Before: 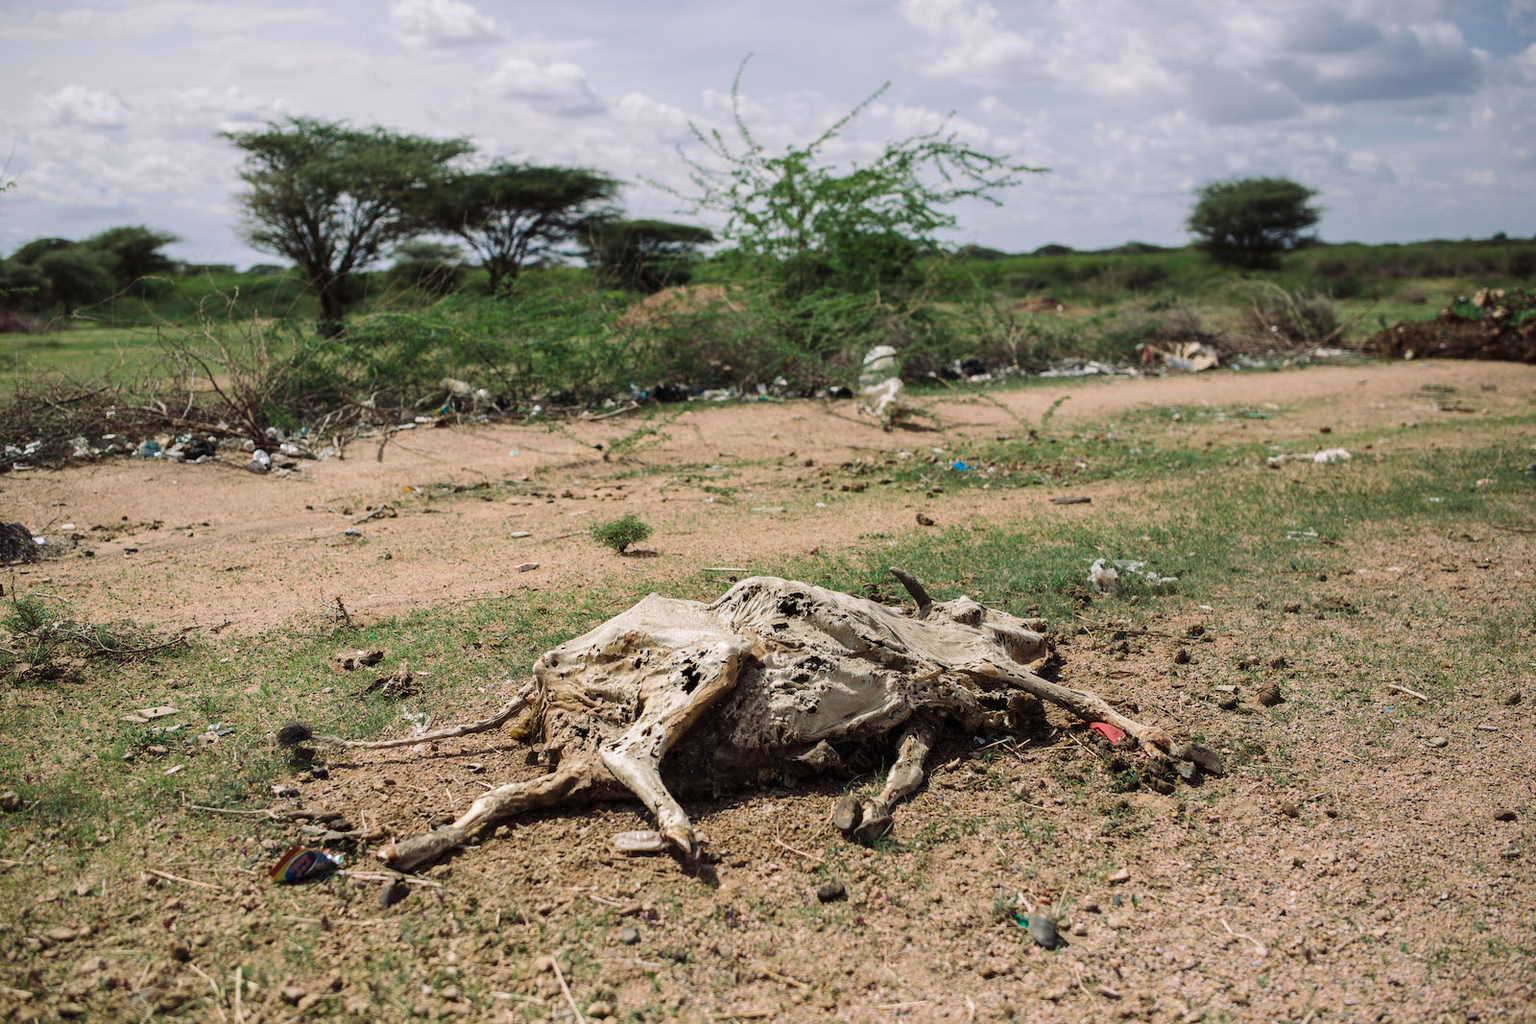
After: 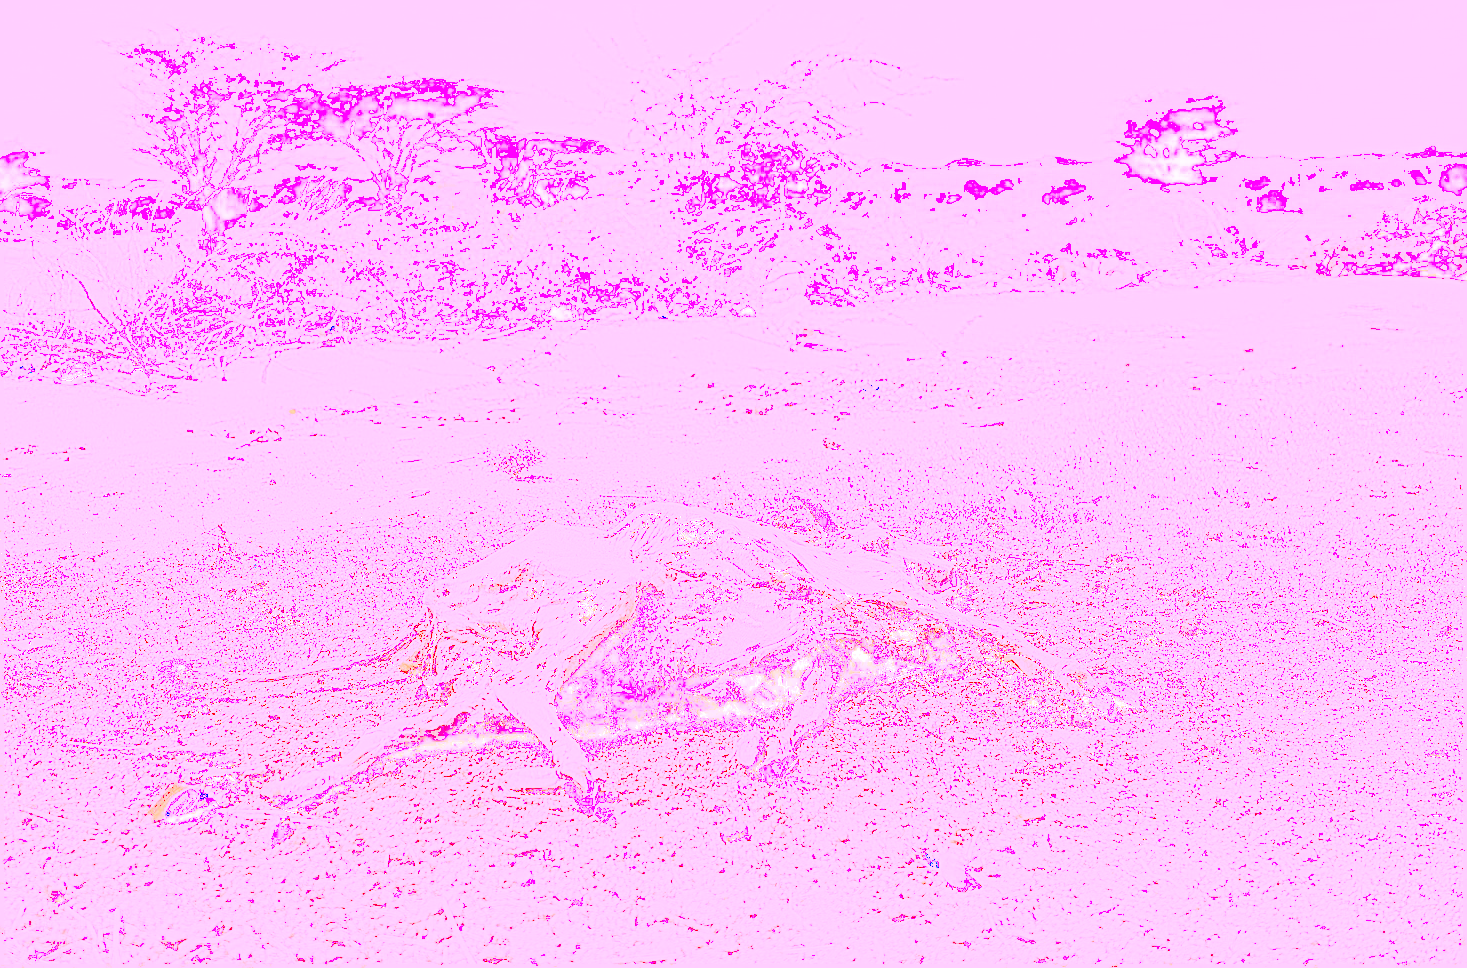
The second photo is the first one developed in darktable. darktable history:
shadows and highlights: on, module defaults
bloom: size 38%, threshold 95%, strength 30%
grain: coarseness 0.09 ISO, strength 40%
white balance: red 8, blue 8
crop and rotate: left 8.262%, top 9.226%
tone equalizer: -8 EV -0.417 EV, -7 EV -0.389 EV, -6 EV -0.333 EV, -5 EV -0.222 EV, -3 EV 0.222 EV, -2 EV 0.333 EV, -1 EV 0.389 EV, +0 EV 0.417 EV, edges refinement/feathering 500, mask exposure compensation -1.25 EV, preserve details no
exposure: exposure 0.3 EV, compensate highlight preservation false
sharpen: radius 1.4, amount 1.25, threshold 0.7
